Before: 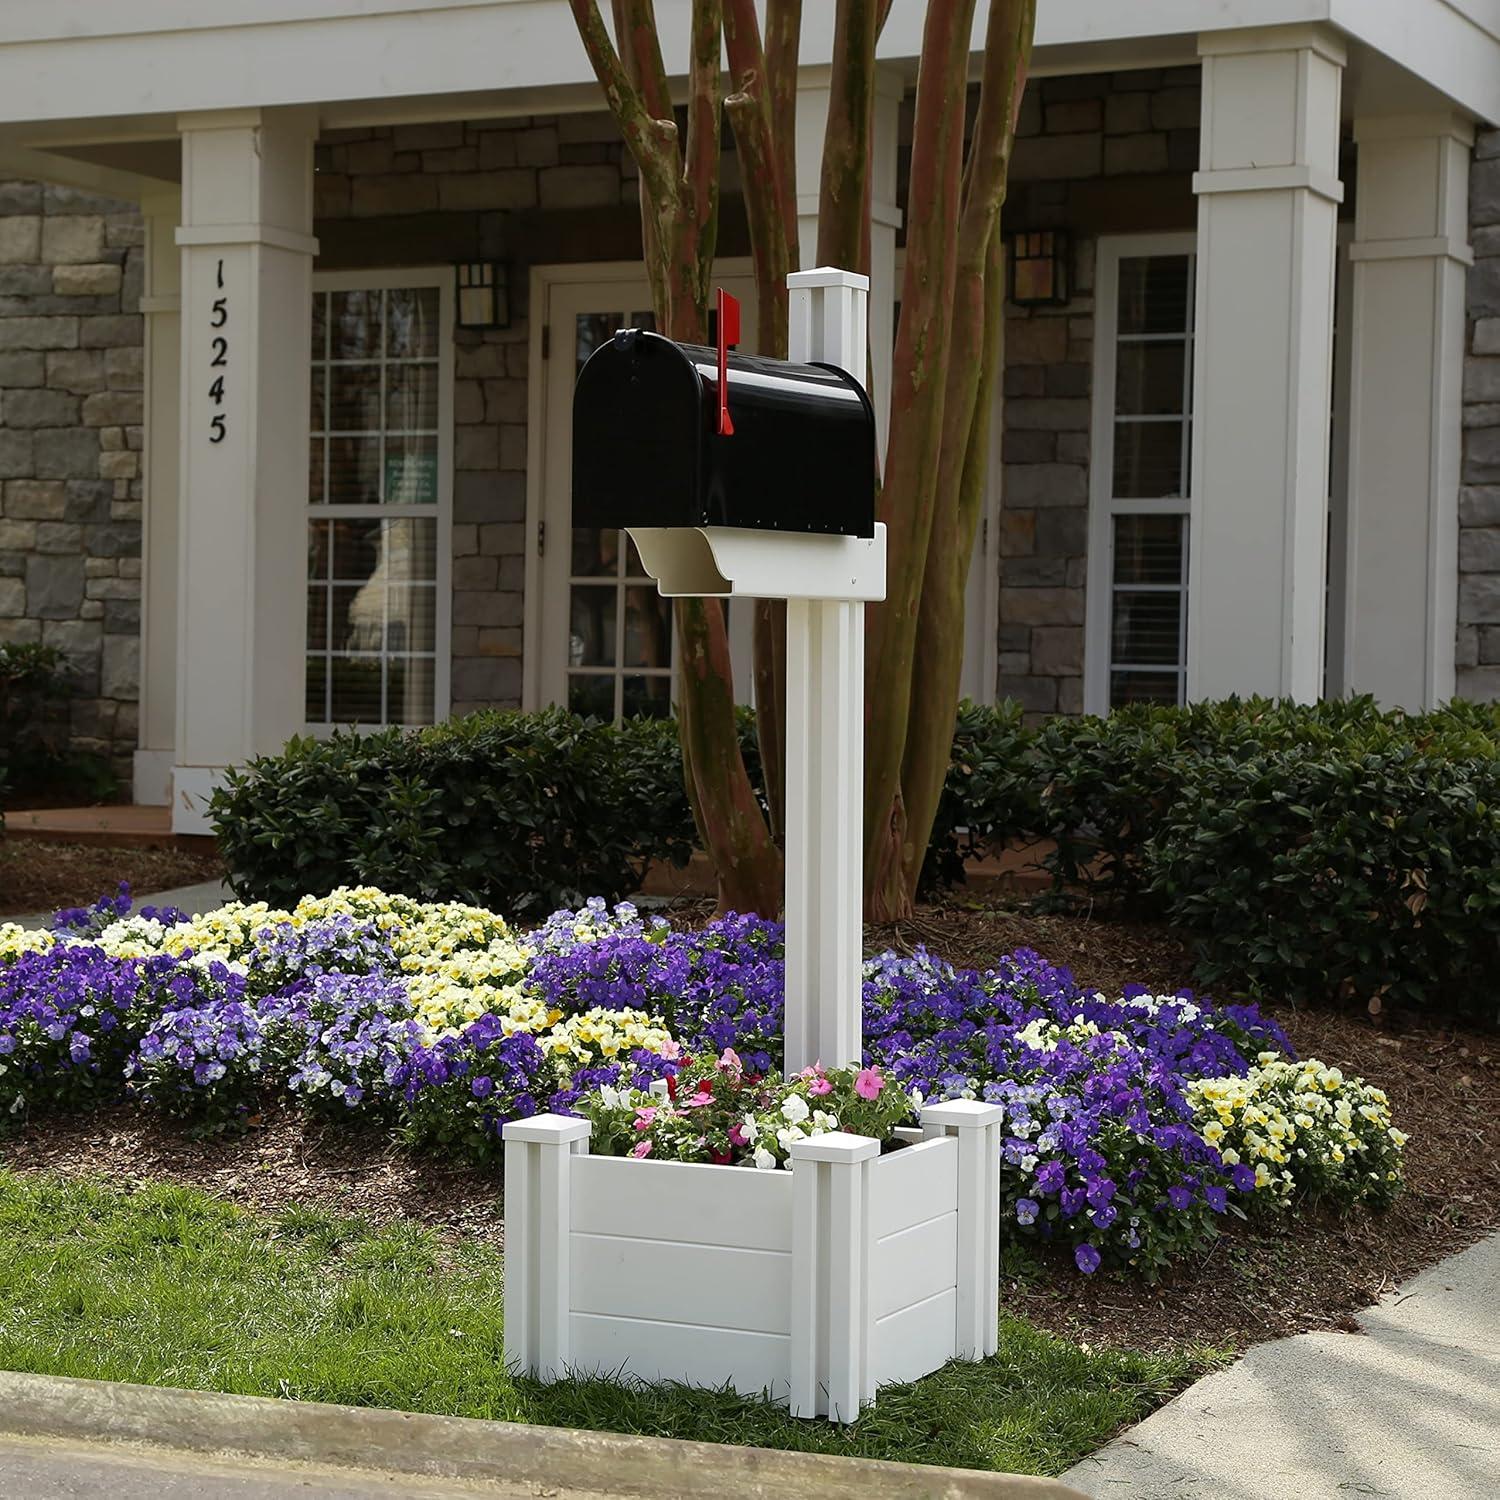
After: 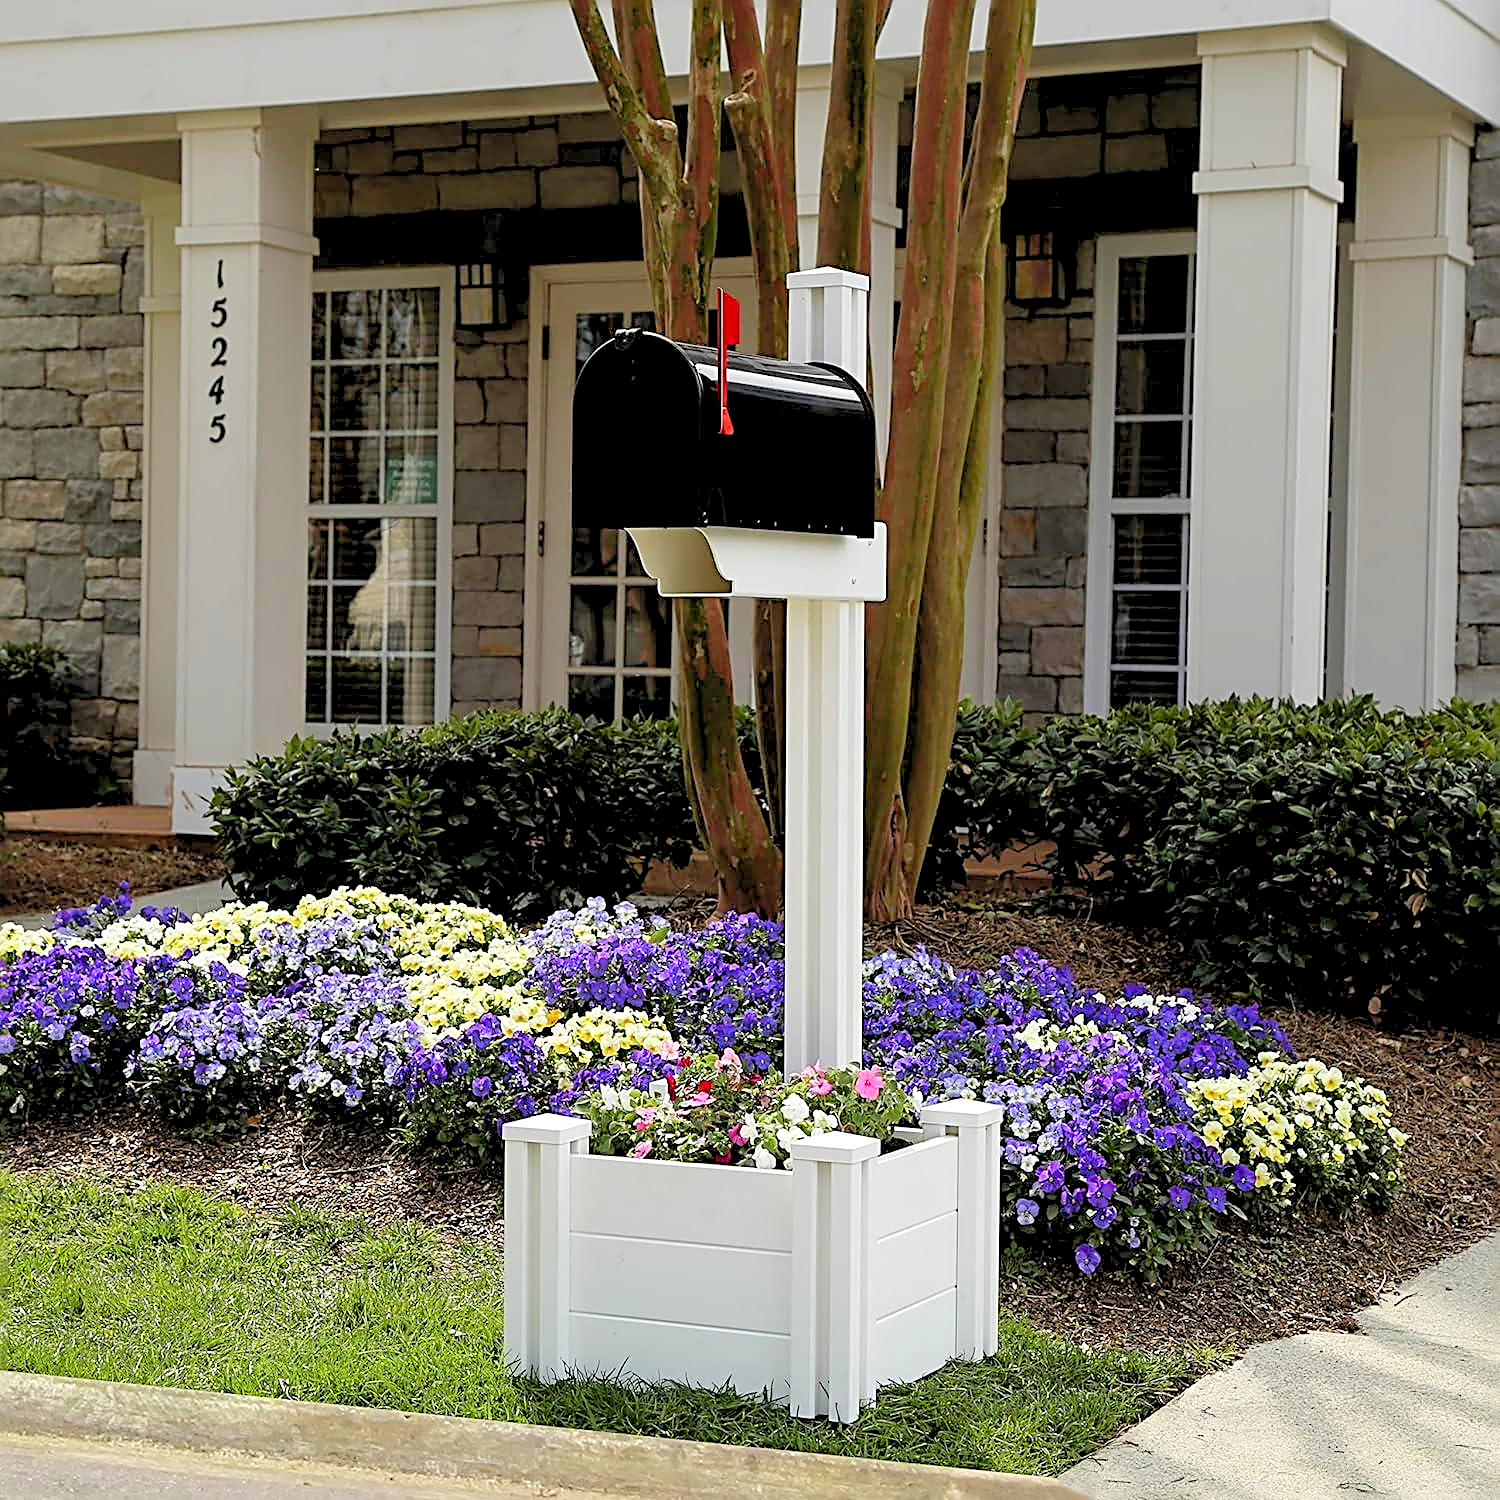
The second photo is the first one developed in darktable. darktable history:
levels: levels [0.072, 0.414, 0.976]
sharpen: radius 2.831, amount 0.718
